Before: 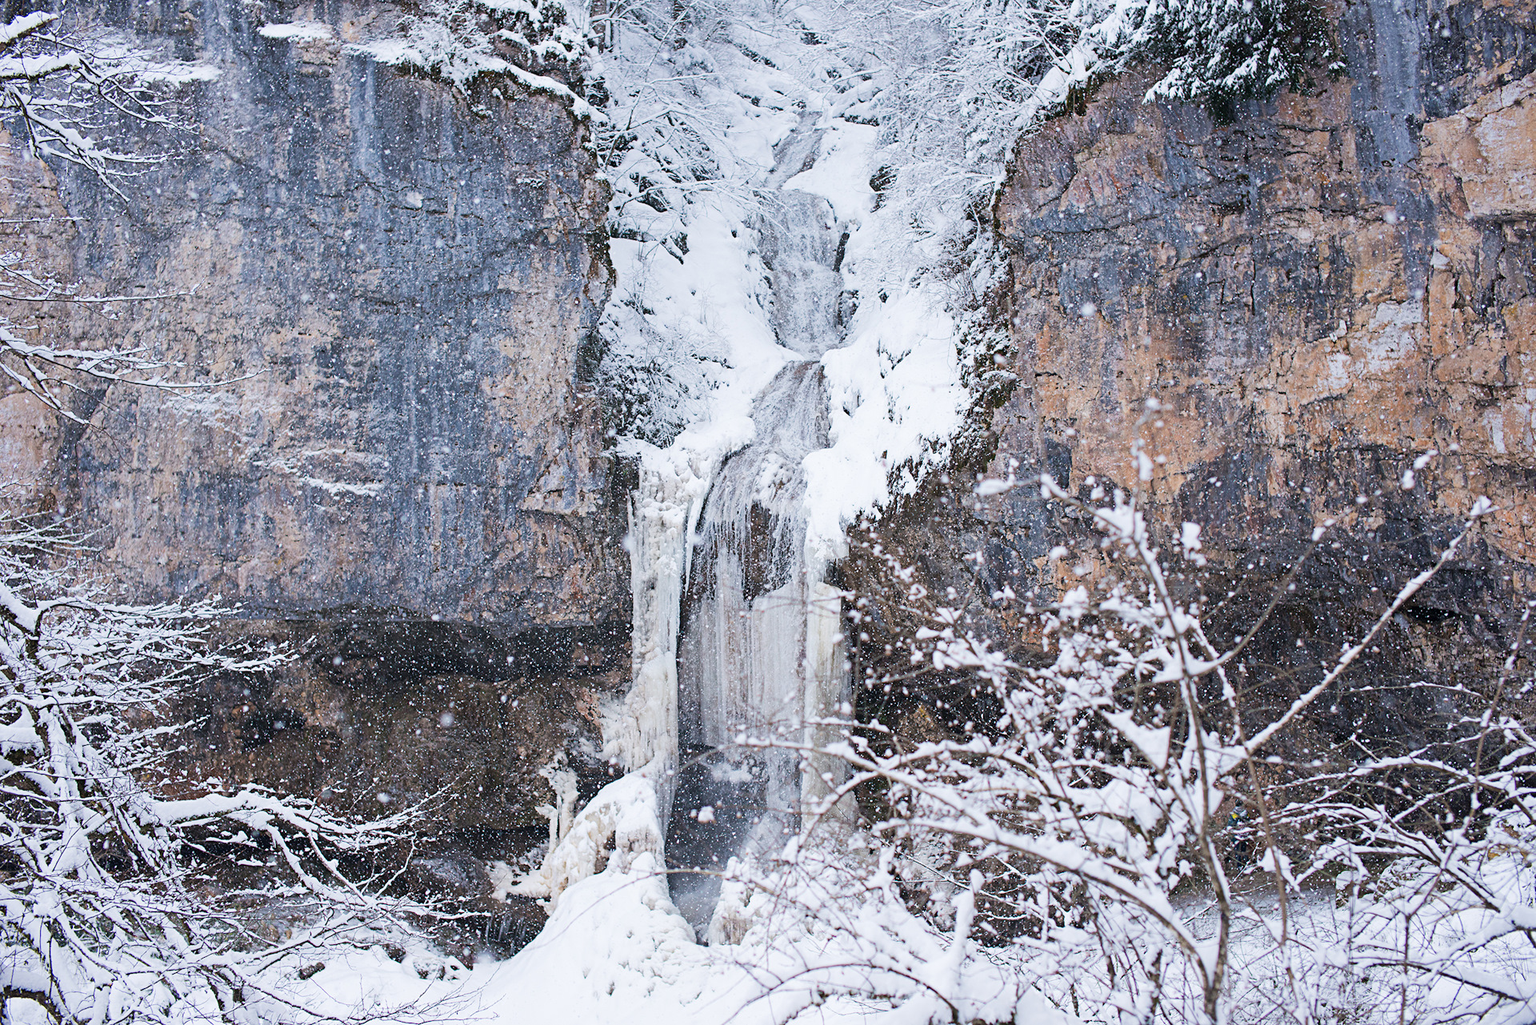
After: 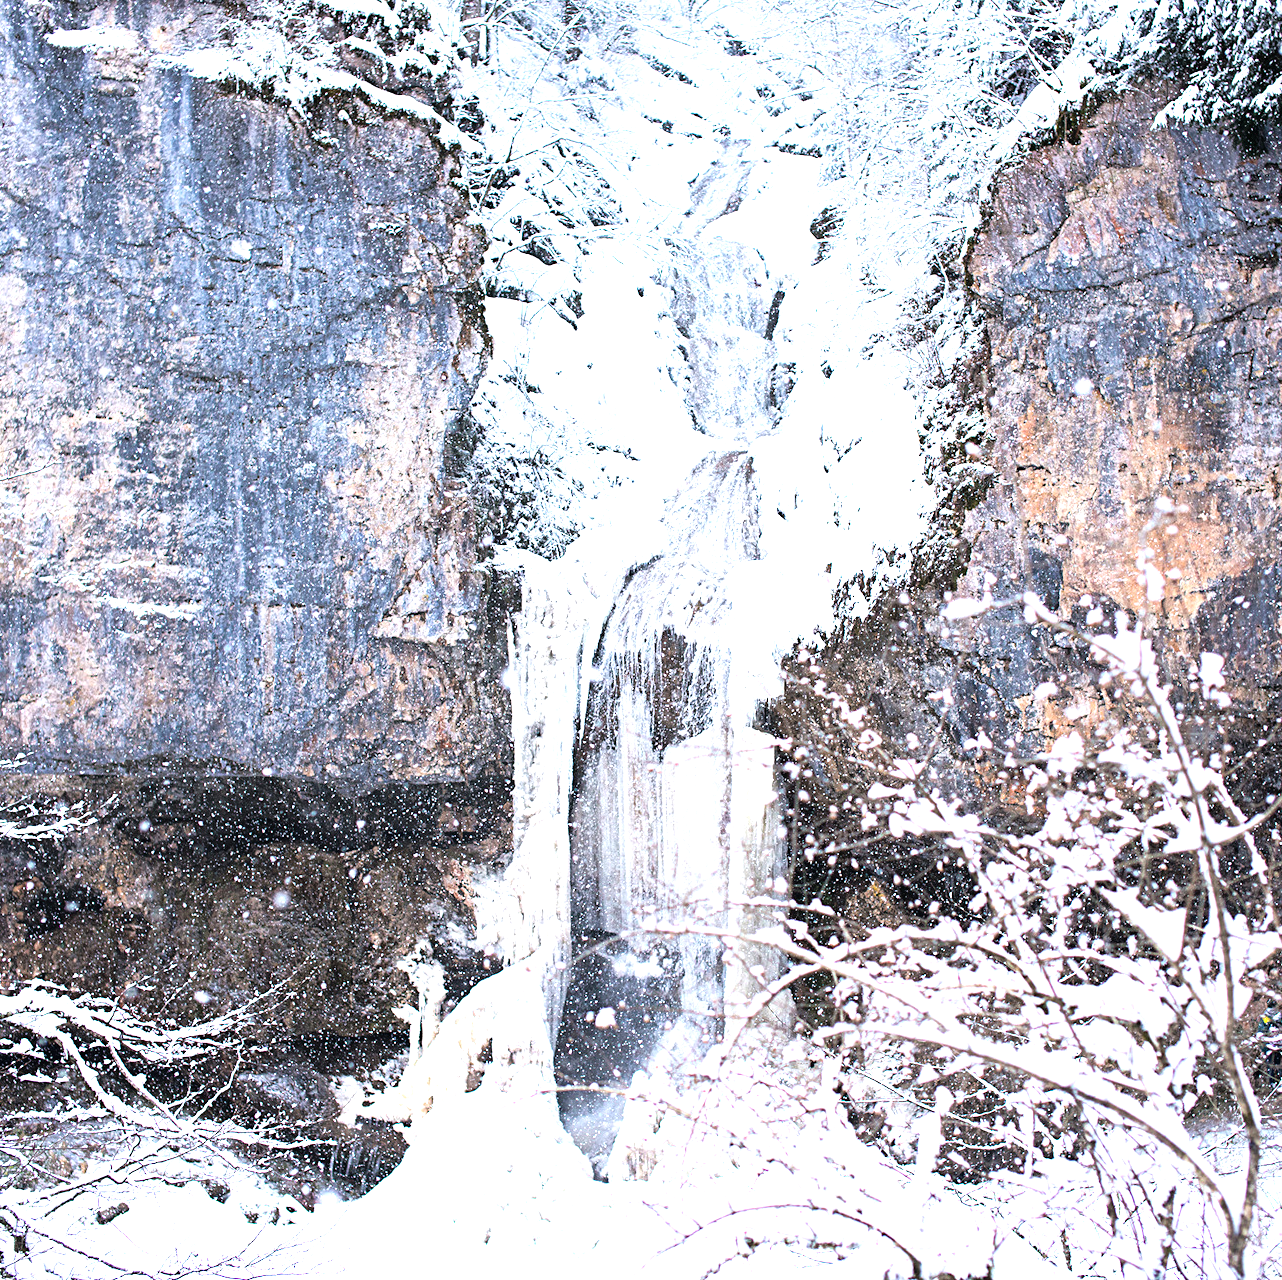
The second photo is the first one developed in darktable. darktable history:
crop and rotate: left 14.478%, right 18.705%
base curve: curves: ch0 [(0, 0) (0.303, 0.277) (1, 1)], preserve colors none
tone equalizer: -8 EV -1.11 EV, -7 EV -1.04 EV, -6 EV -0.864 EV, -5 EV -0.562 EV, -3 EV 0.59 EV, -2 EV 0.869 EV, -1 EV 0.991 EV, +0 EV 1.08 EV
